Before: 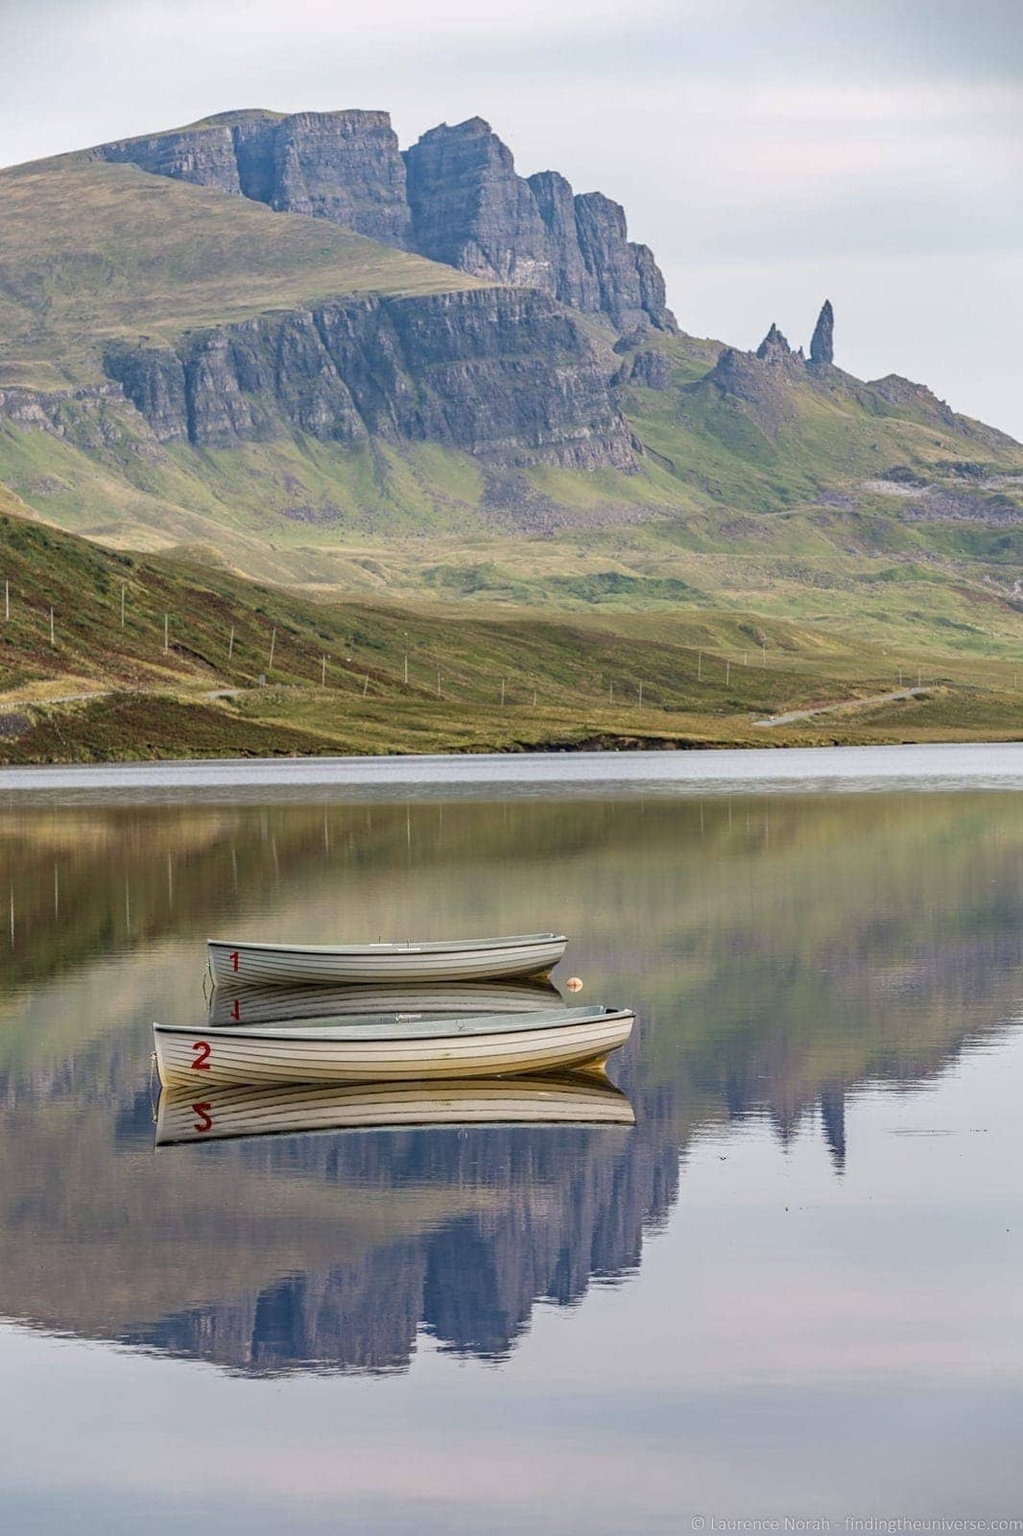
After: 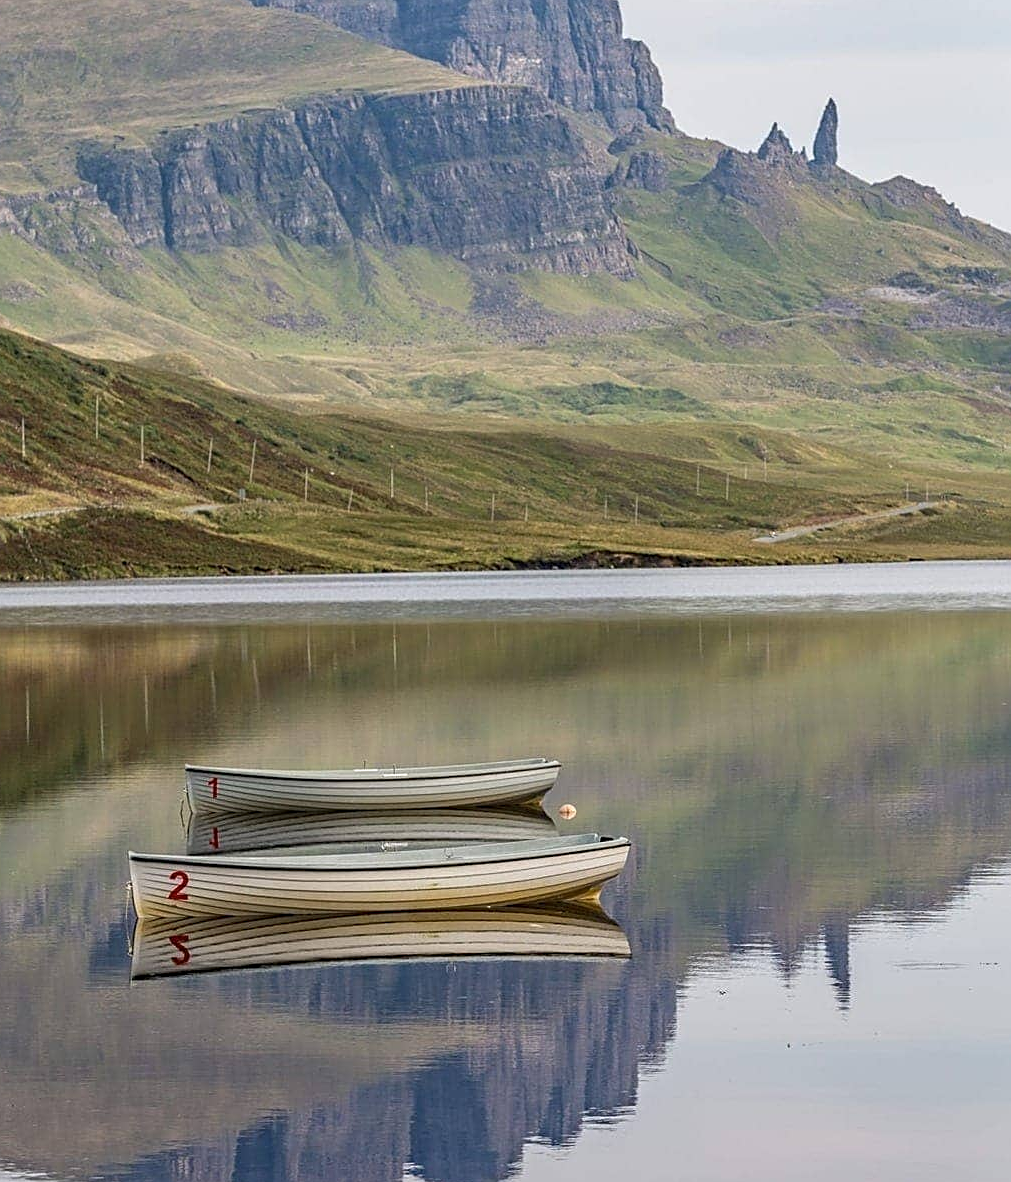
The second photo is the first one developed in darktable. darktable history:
crop and rotate: left 2.964%, top 13.453%, right 2.158%, bottom 12.638%
sharpen: on, module defaults
